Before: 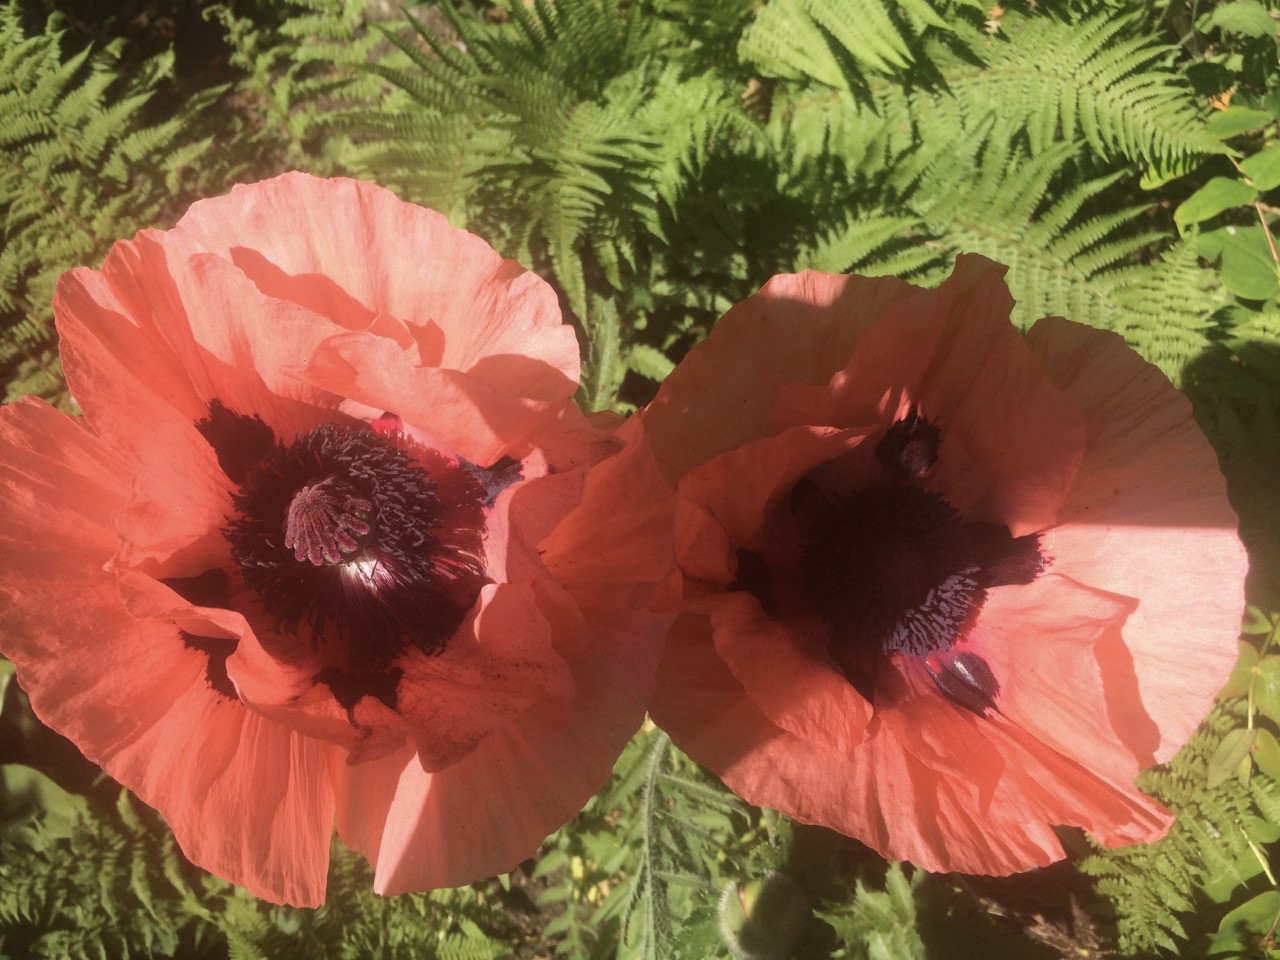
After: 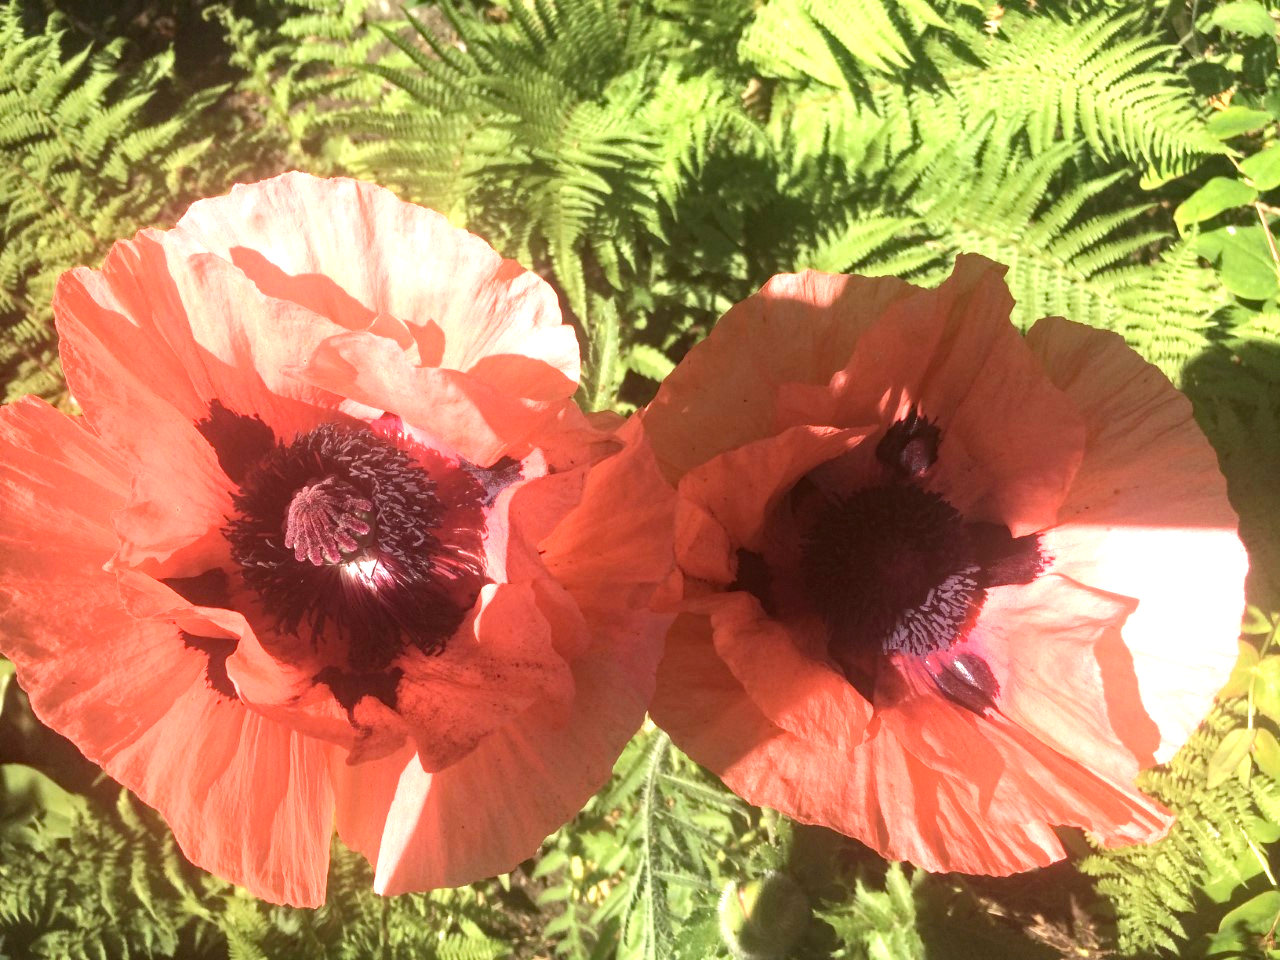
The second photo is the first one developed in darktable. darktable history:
haze removal: strength 0.29, distance 0.253, compatibility mode true, adaptive false
local contrast: highlights 104%, shadows 99%, detail 120%, midtone range 0.2
exposure: black level correction 0, exposure 1.098 EV, compensate highlight preservation false
shadows and highlights: shadows -11.19, white point adjustment 1.55, highlights 11.47
